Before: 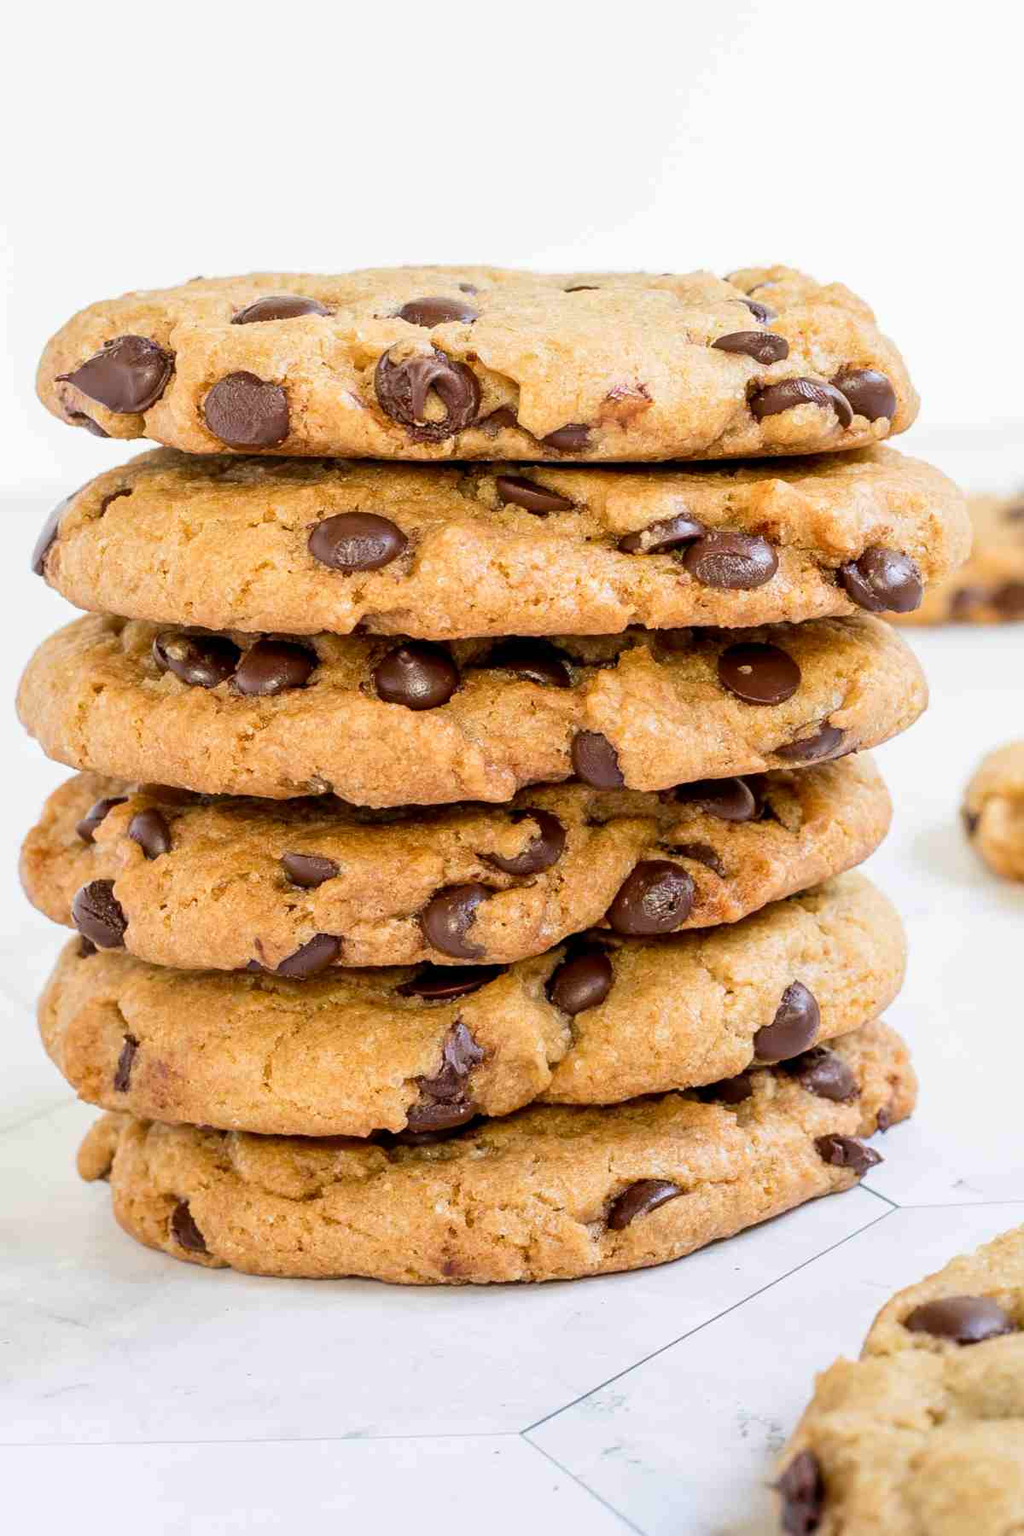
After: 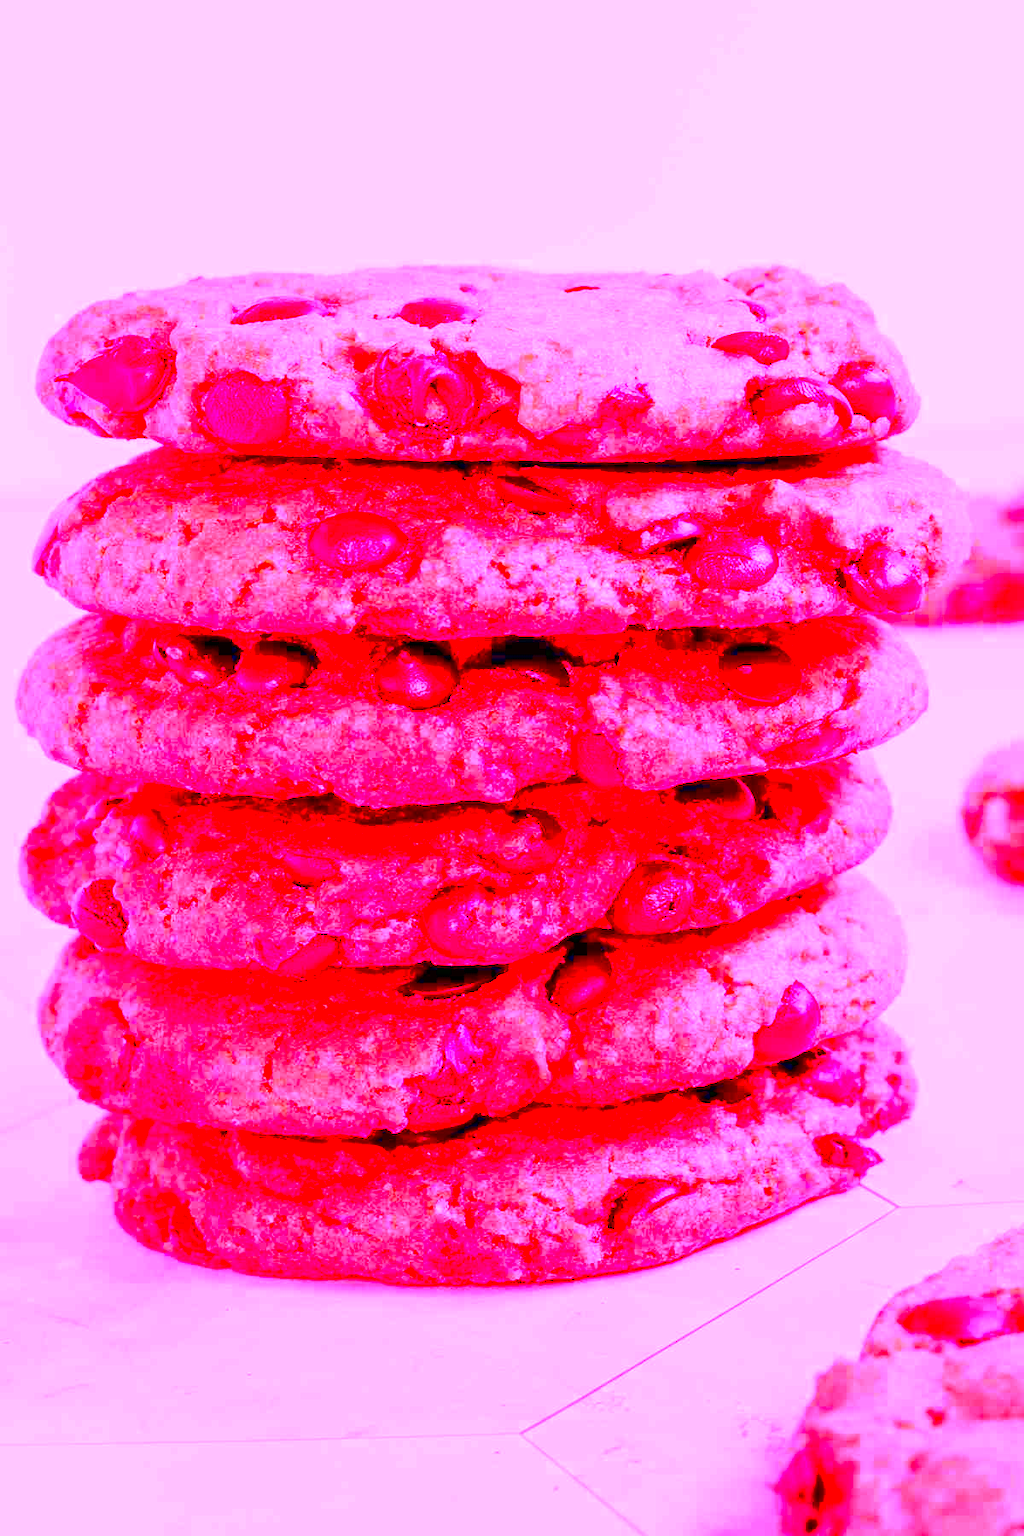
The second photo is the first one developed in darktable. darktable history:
contrast brightness saturation: contrast 0.19, brightness -0.24, saturation 0.11
white balance: red 4.26, blue 1.802
tone equalizer: -8 EV 2 EV, -7 EV 2 EV, -6 EV 2 EV, -5 EV 2 EV, -4 EV 2 EV, -3 EV 1.5 EV, -2 EV 1 EV, -1 EV 0.5 EV
